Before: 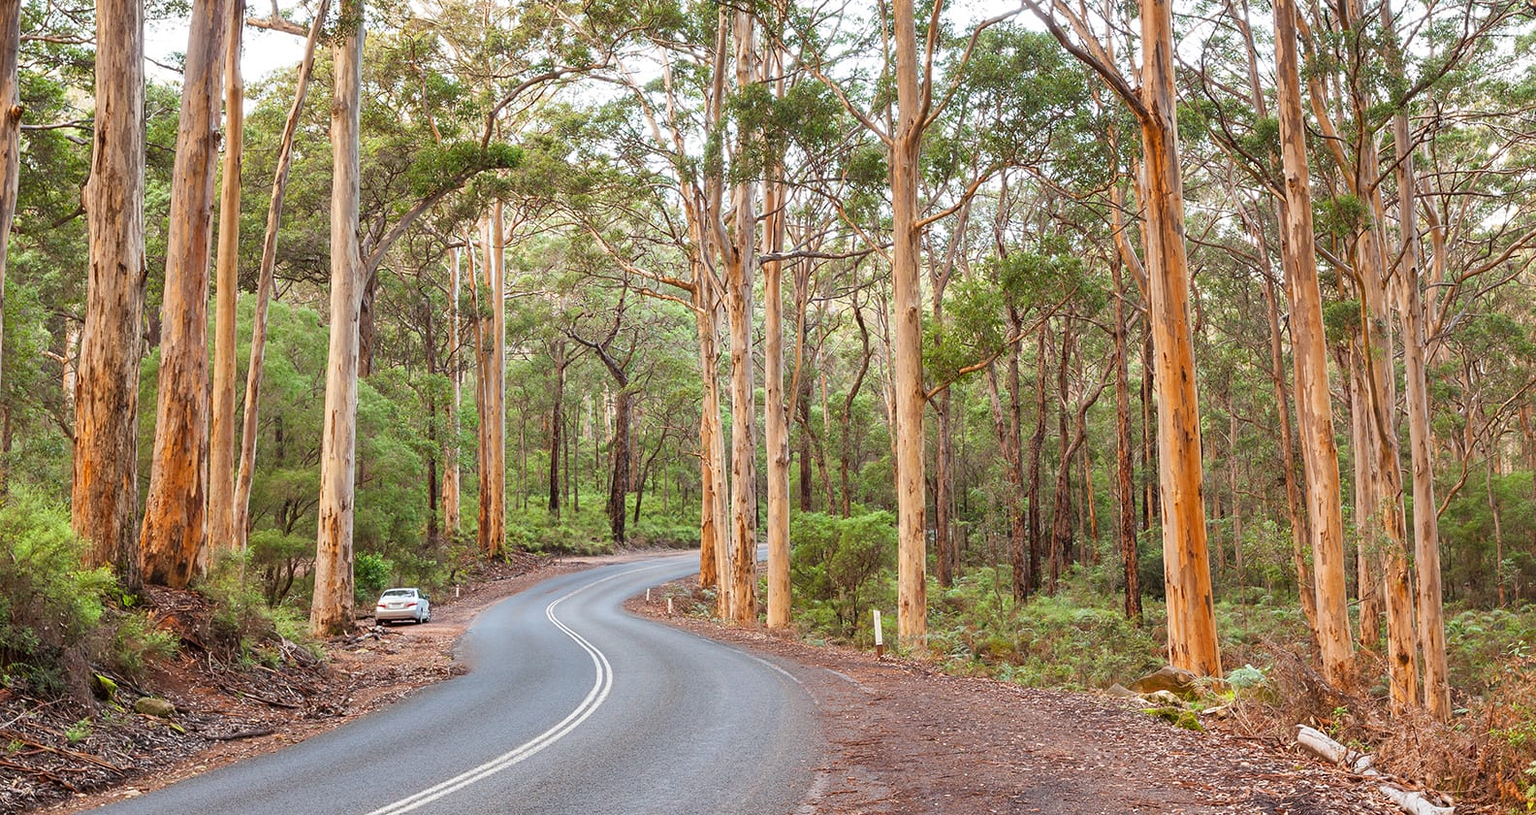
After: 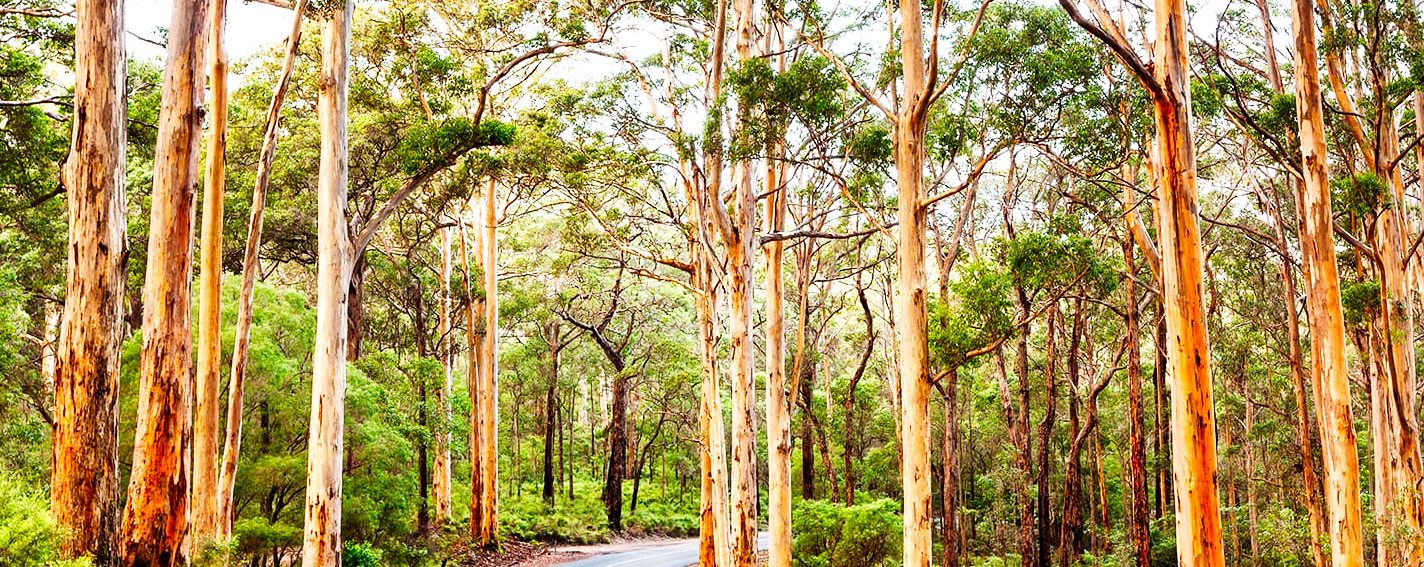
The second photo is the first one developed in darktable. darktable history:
tone equalizer: on, module defaults
crop: left 1.509%, top 3.452%, right 7.696%, bottom 28.452%
tone curve: curves: ch0 [(0, 0) (0.003, 0.002) (0.011, 0.002) (0.025, 0.002) (0.044, 0.002) (0.069, 0.002) (0.1, 0.003) (0.136, 0.008) (0.177, 0.03) (0.224, 0.058) (0.277, 0.139) (0.335, 0.233) (0.399, 0.363) (0.468, 0.506) (0.543, 0.649) (0.623, 0.781) (0.709, 0.88) (0.801, 0.956) (0.898, 0.994) (1, 1)], preserve colors none
